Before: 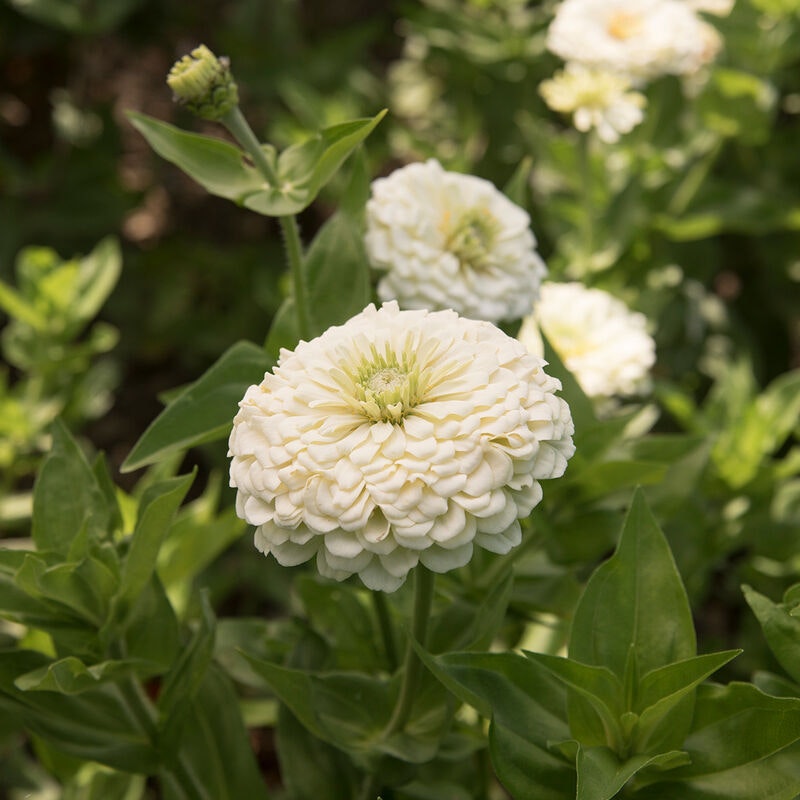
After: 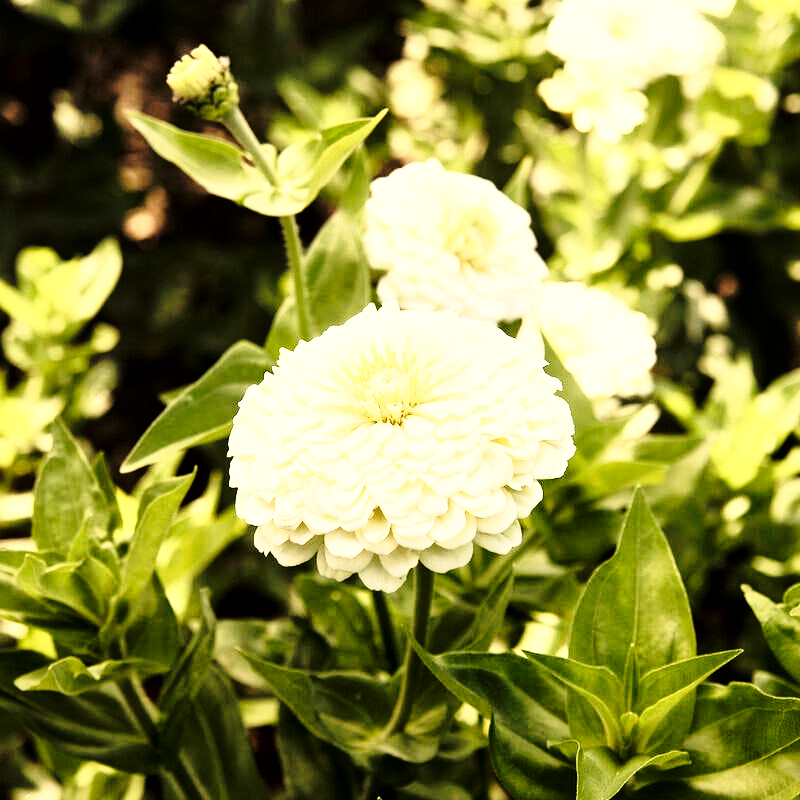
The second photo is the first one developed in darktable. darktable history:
rgb curve: curves: ch0 [(0, 0) (0.21, 0.15) (0.24, 0.21) (0.5, 0.75) (0.75, 0.96) (0.89, 0.99) (1, 1)]; ch1 [(0, 0.02) (0.21, 0.13) (0.25, 0.2) (0.5, 0.67) (0.75, 0.9) (0.89, 0.97) (1, 1)]; ch2 [(0, 0.02) (0.21, 0.13) (0.25, 0.2) (0.5, 0.67) (0.75, 0.9) (0.89, 0.97) (1, 1)], compensate middle gray true
white balance: red 1.123, blue 0.83
base curve: curves: ch0 [(0, 0) (0.028, 0.03) (0.121, 0.232) (0.46, 0.748) (0.859, 0.968) (1, 1)], preserve colors none
local contrast: mode bilateral grid, contrast 20, coarseness 50, detail 140%, midtone range 0.2
